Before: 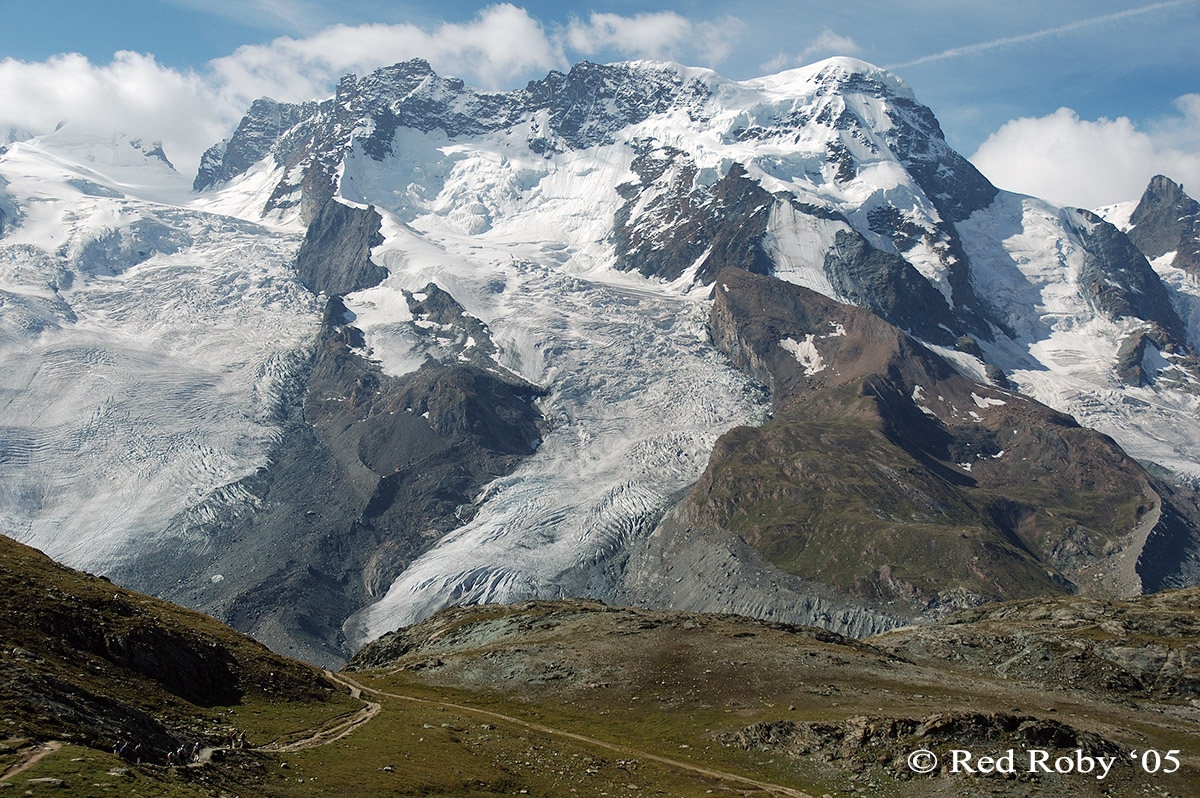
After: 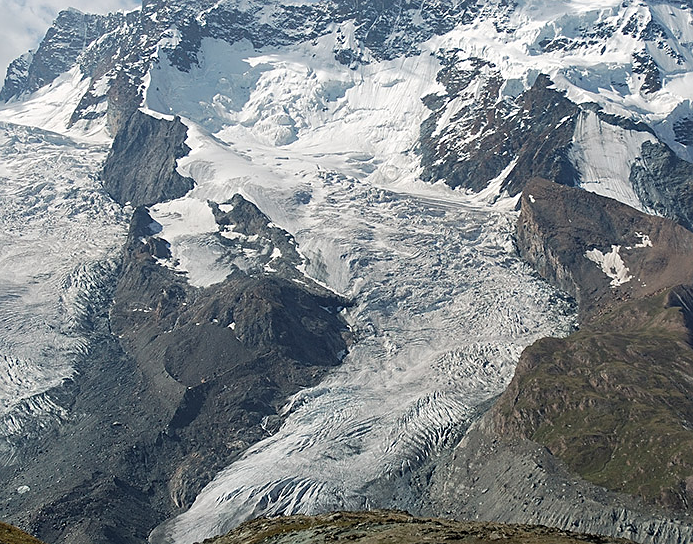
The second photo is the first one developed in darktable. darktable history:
sharpen: on, module defaults
crop: left 16.202%, top 11.208%, right 26.045%, bottom 20.557%
exposure: exposure -0.048 EV, compensate highlight preservation false
